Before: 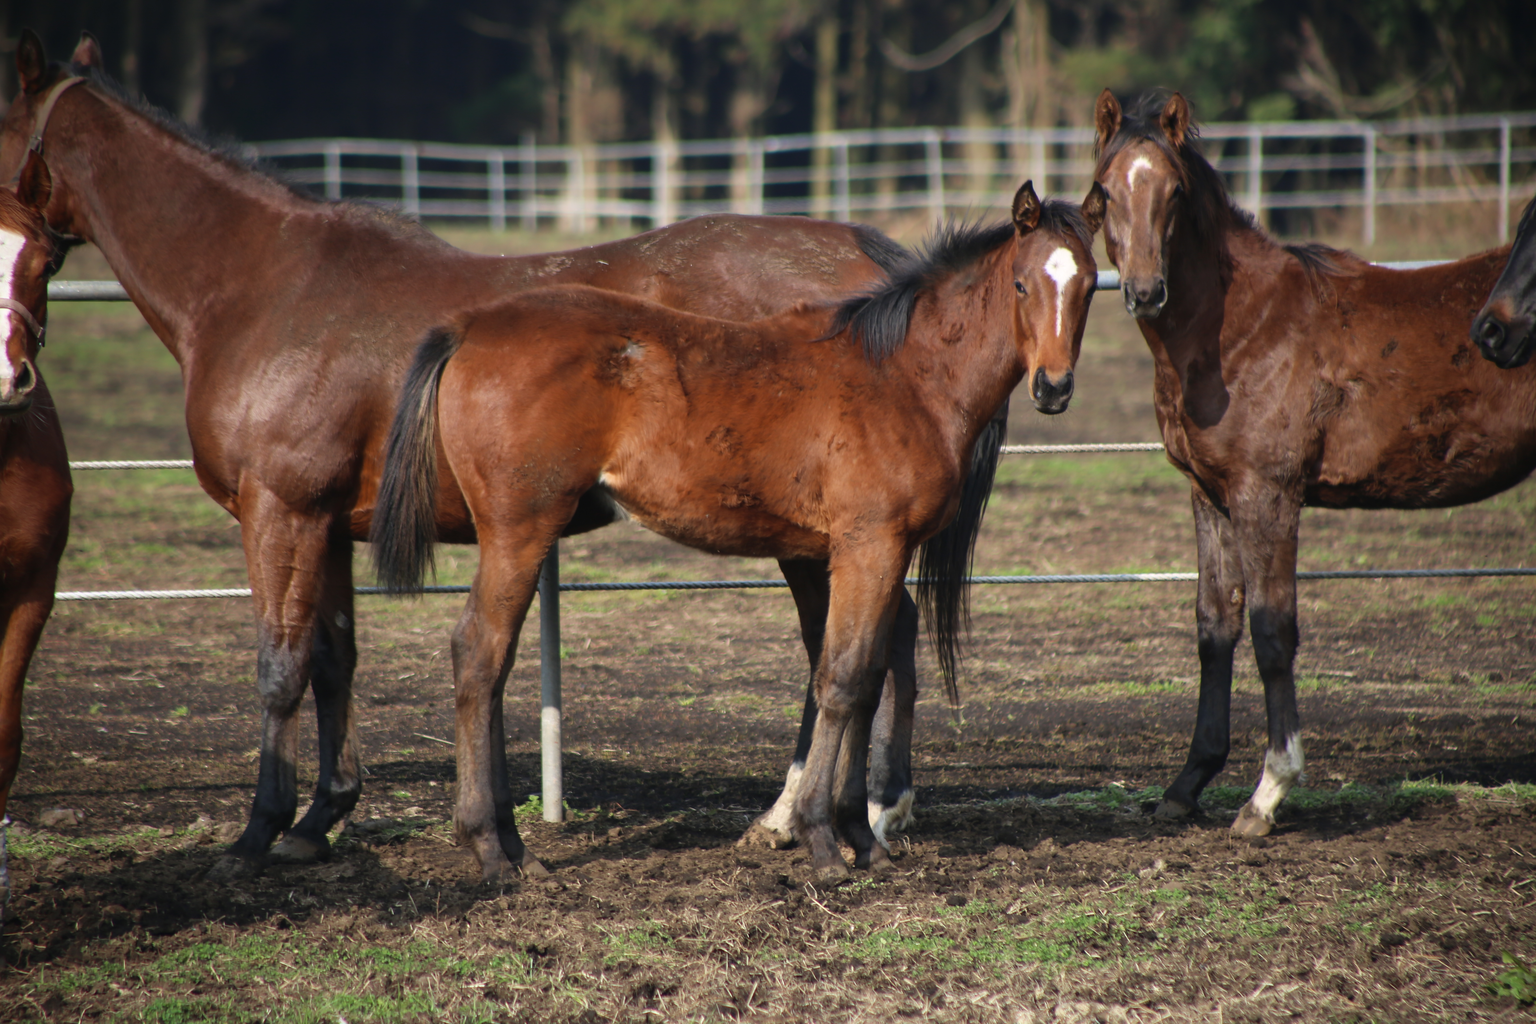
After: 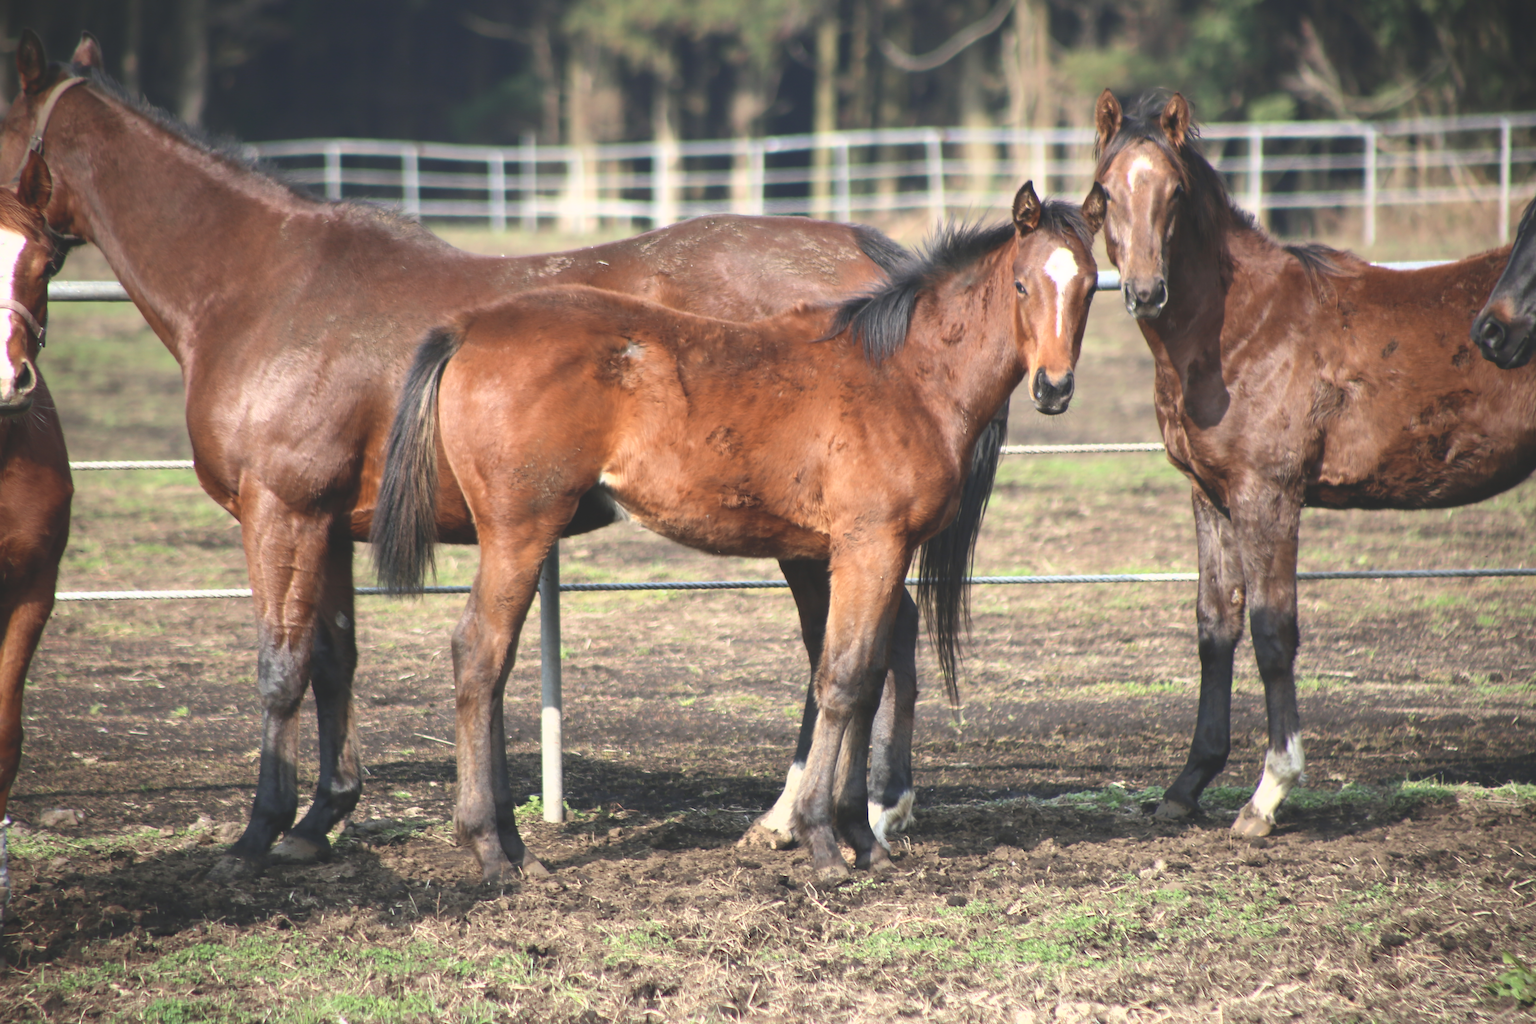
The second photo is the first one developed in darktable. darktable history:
tone curve: curves: ch0 [(0, 0) (0.003, 0.115) (0.011, 0.133) (0.025, 0.157) (0.044, 0.182) (0.069, 0.209) (0.1, 0.239) (0.136, 0.279) (0.177, 0.326) (0.224, 0.379) (0.277, 0.436) (0.335, 0.507) (0.399, 0.587) (0.468, 0.671) (0.543, 0.75) (0.623, 0.837) (0.709, 0.916) (0.801, 0.978) (0.898, 0.985) (1, 1)], color space Lab, independent channels, preserve colors none
